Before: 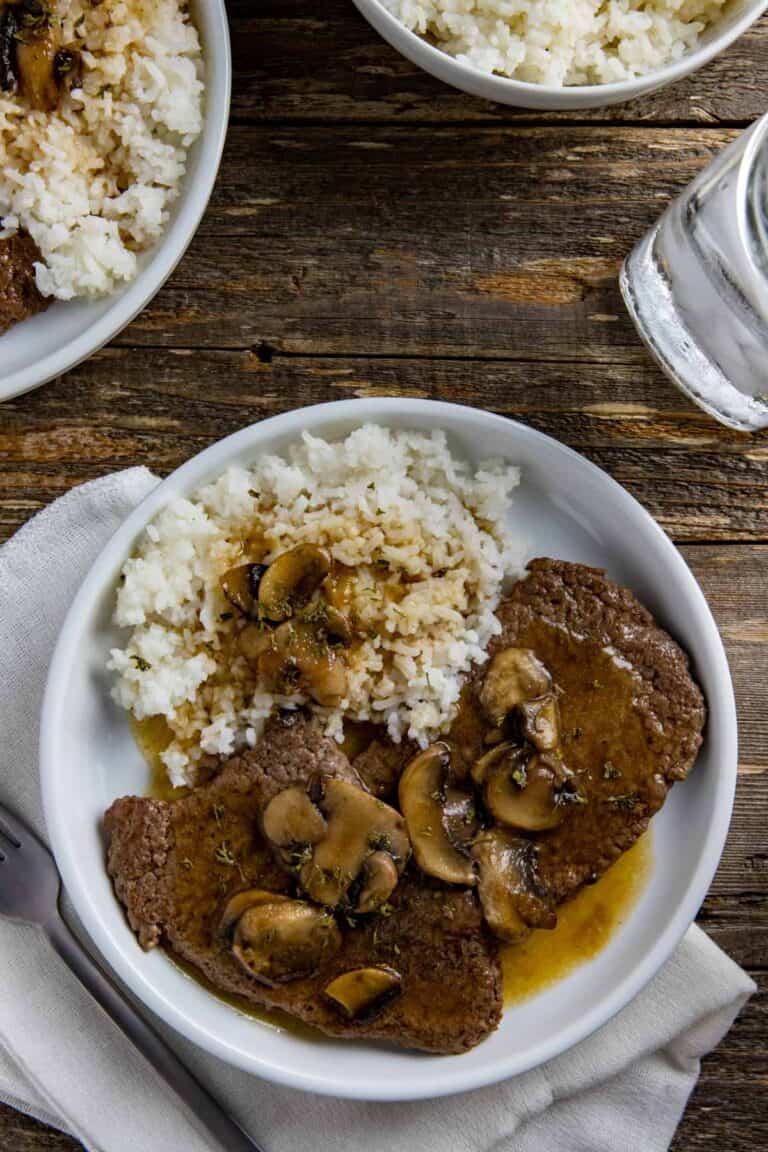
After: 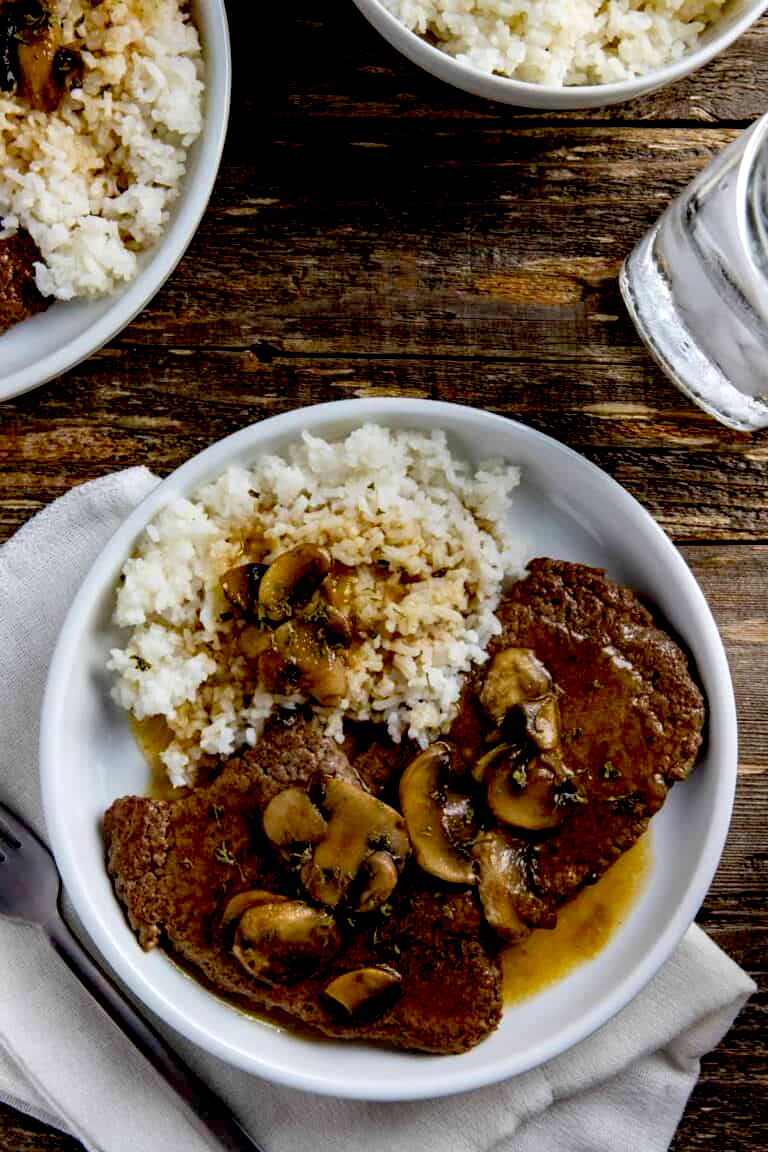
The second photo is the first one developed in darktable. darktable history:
exposure: black level correction 0.026, exposure 0.184 EV, compensate highlight preservation false
